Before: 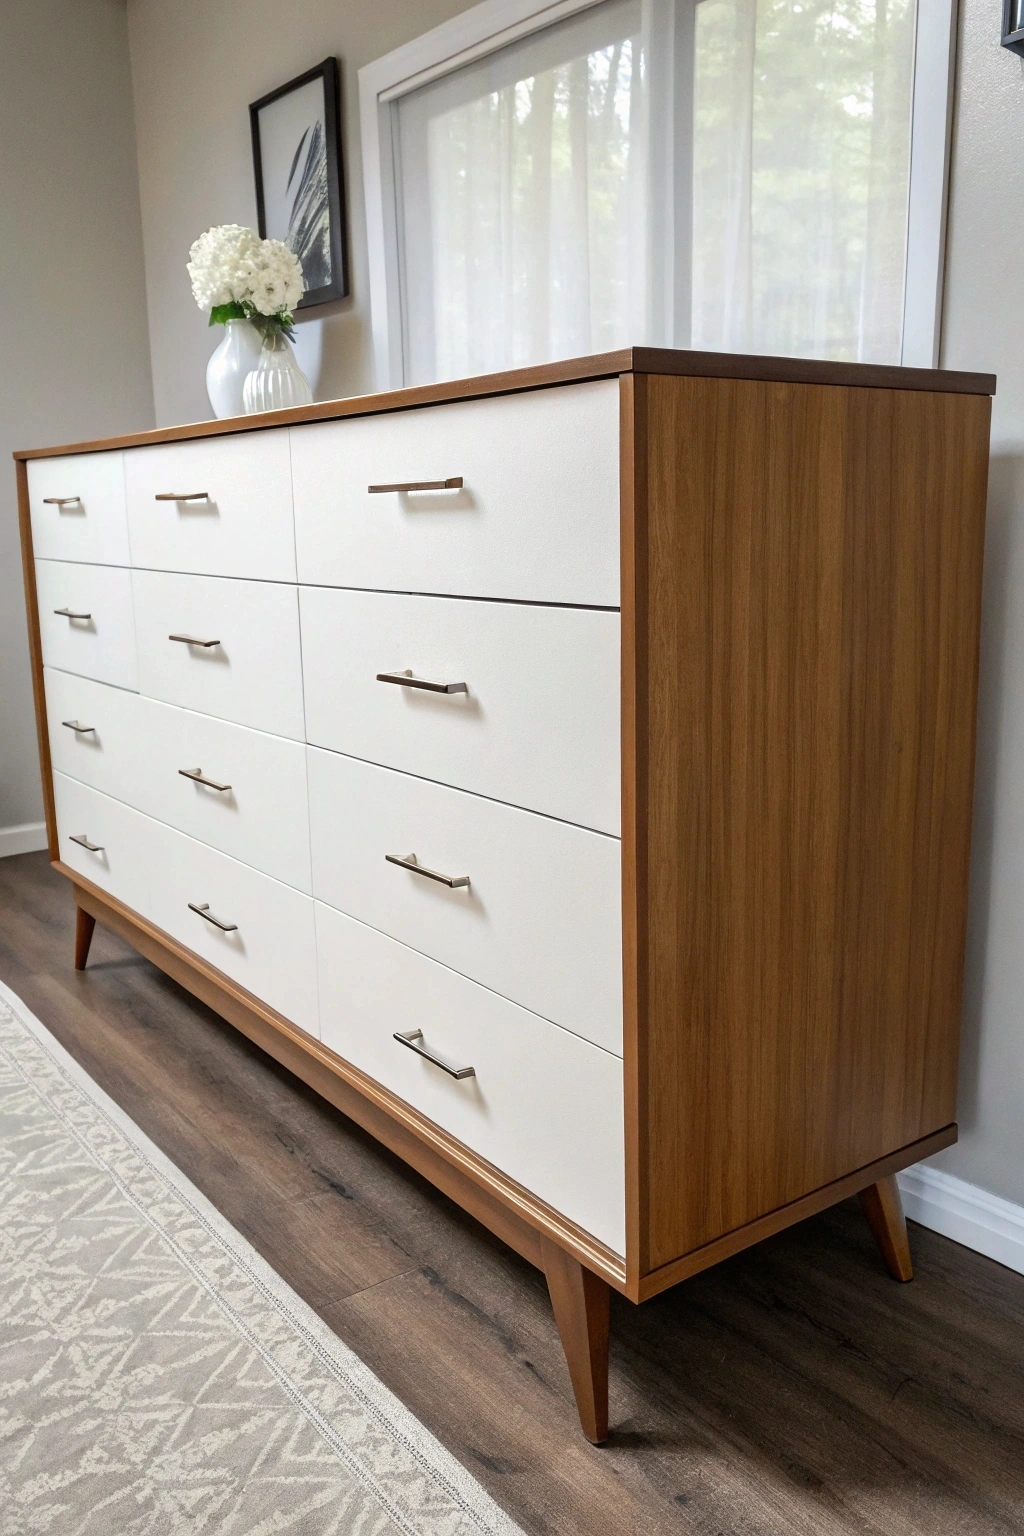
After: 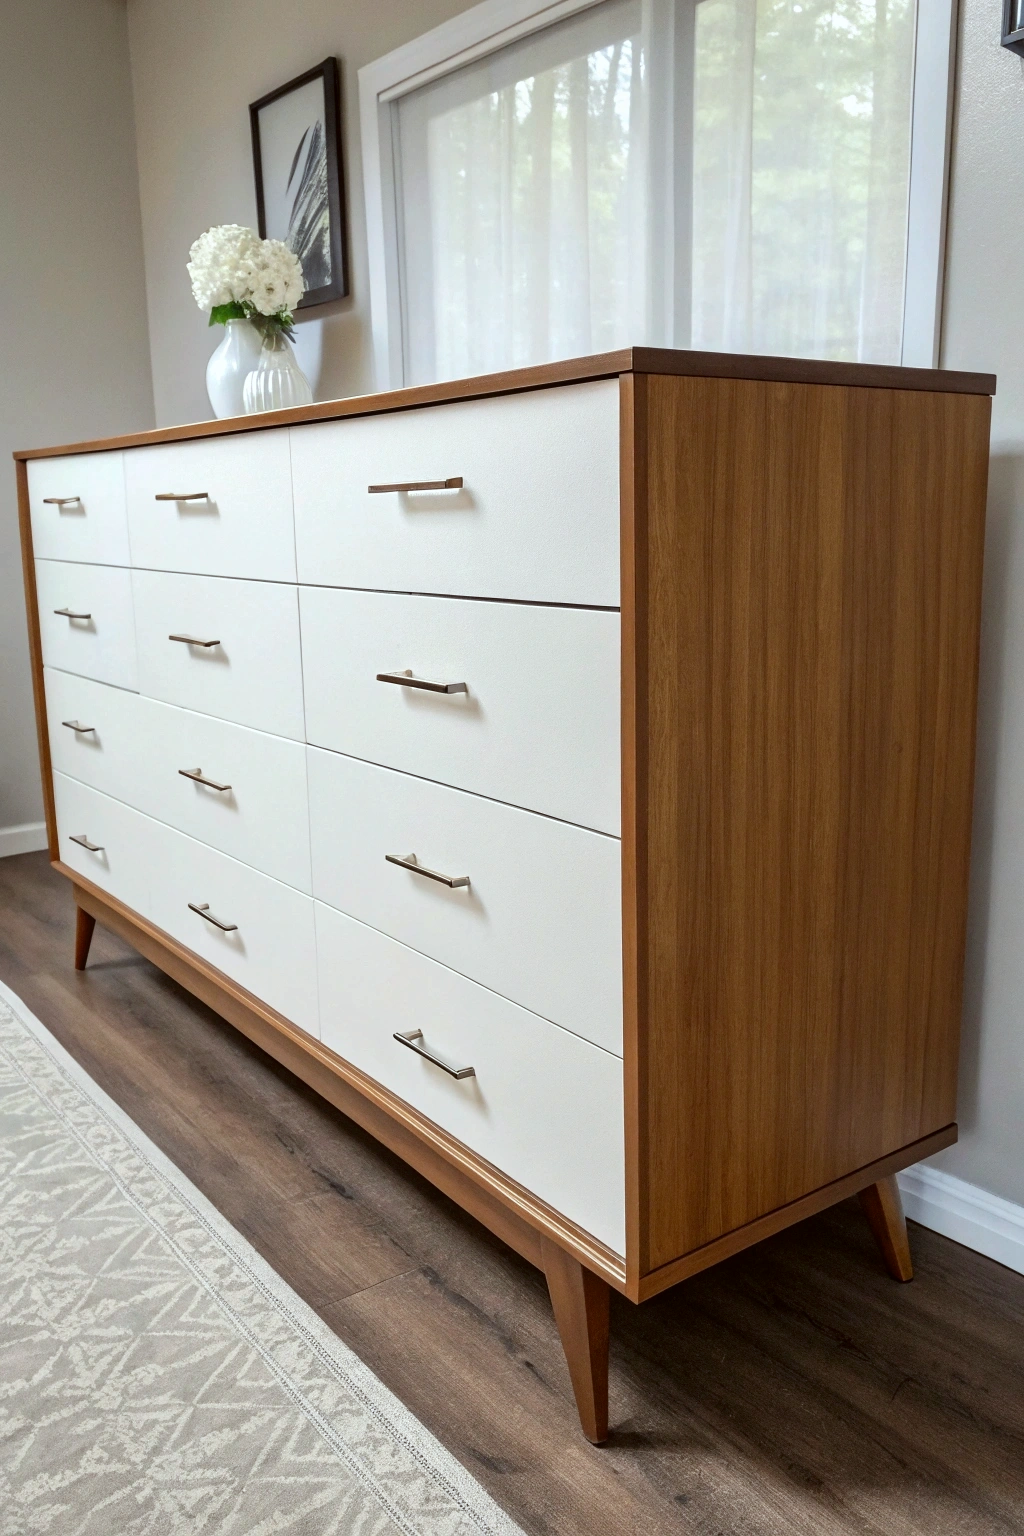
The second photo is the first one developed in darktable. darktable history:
color correction: highlights a* -2.87, highlights b* -2.21, shadows a* 2.56, shadows b* 2.96
